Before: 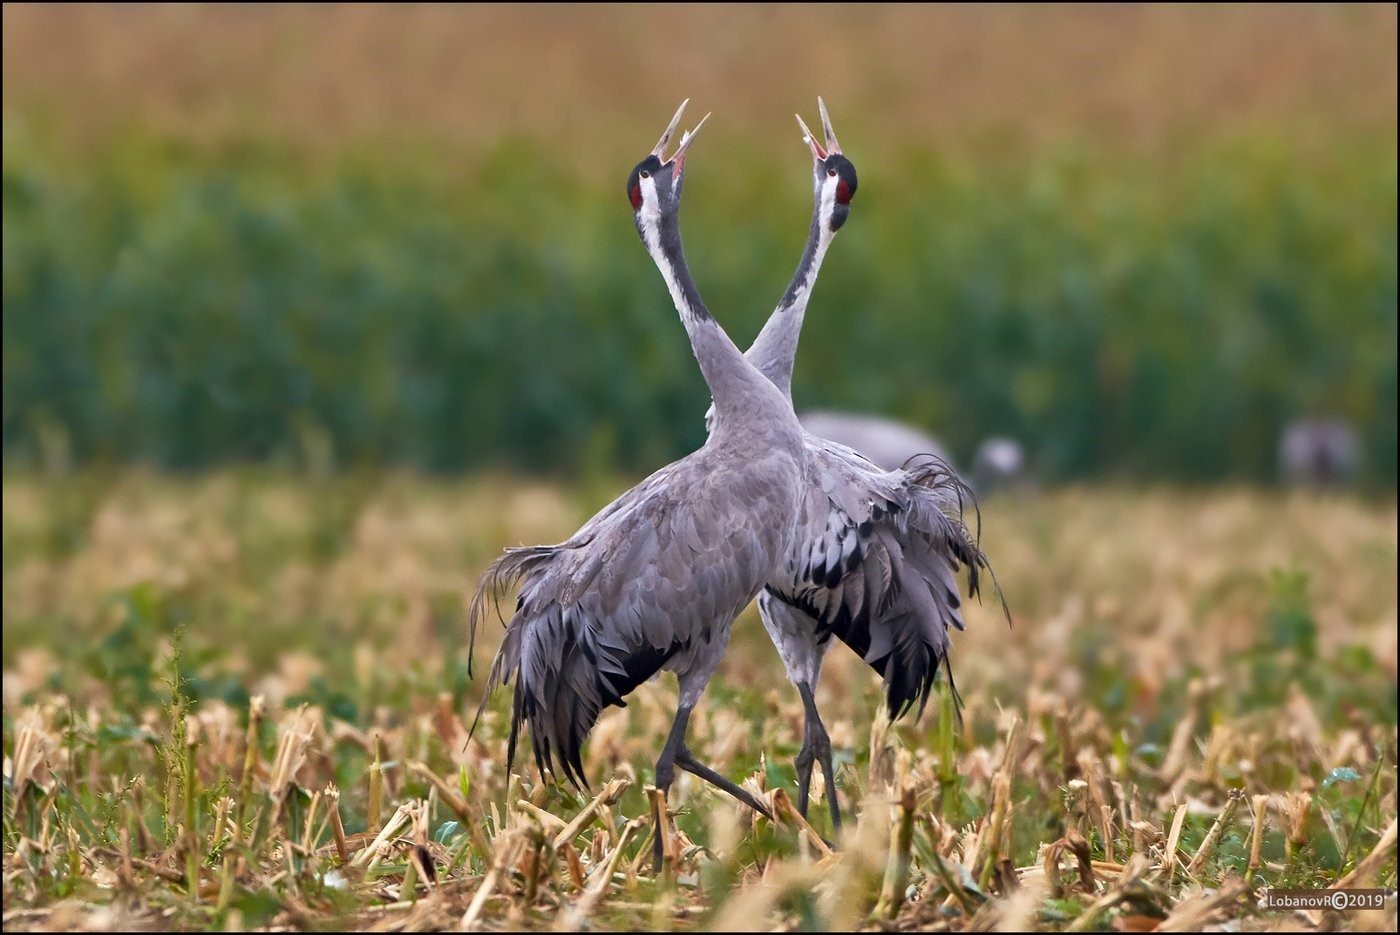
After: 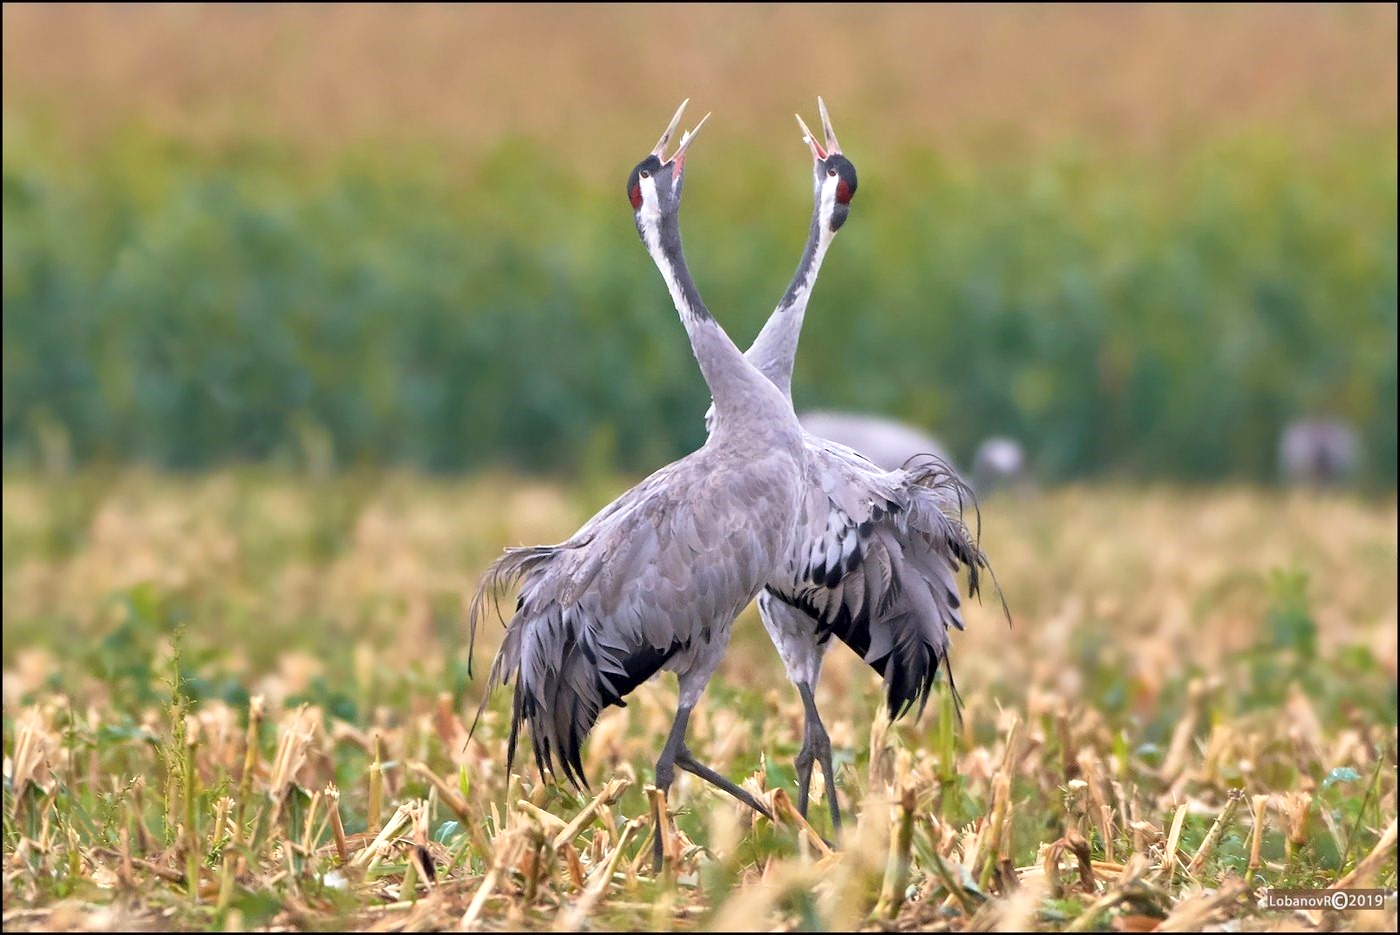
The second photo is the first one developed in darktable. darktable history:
exposure: black level correction 0.001, exposure 0.3 EV, compensate highlight preservation false
contrast brightness saturation: brightness 0.13
